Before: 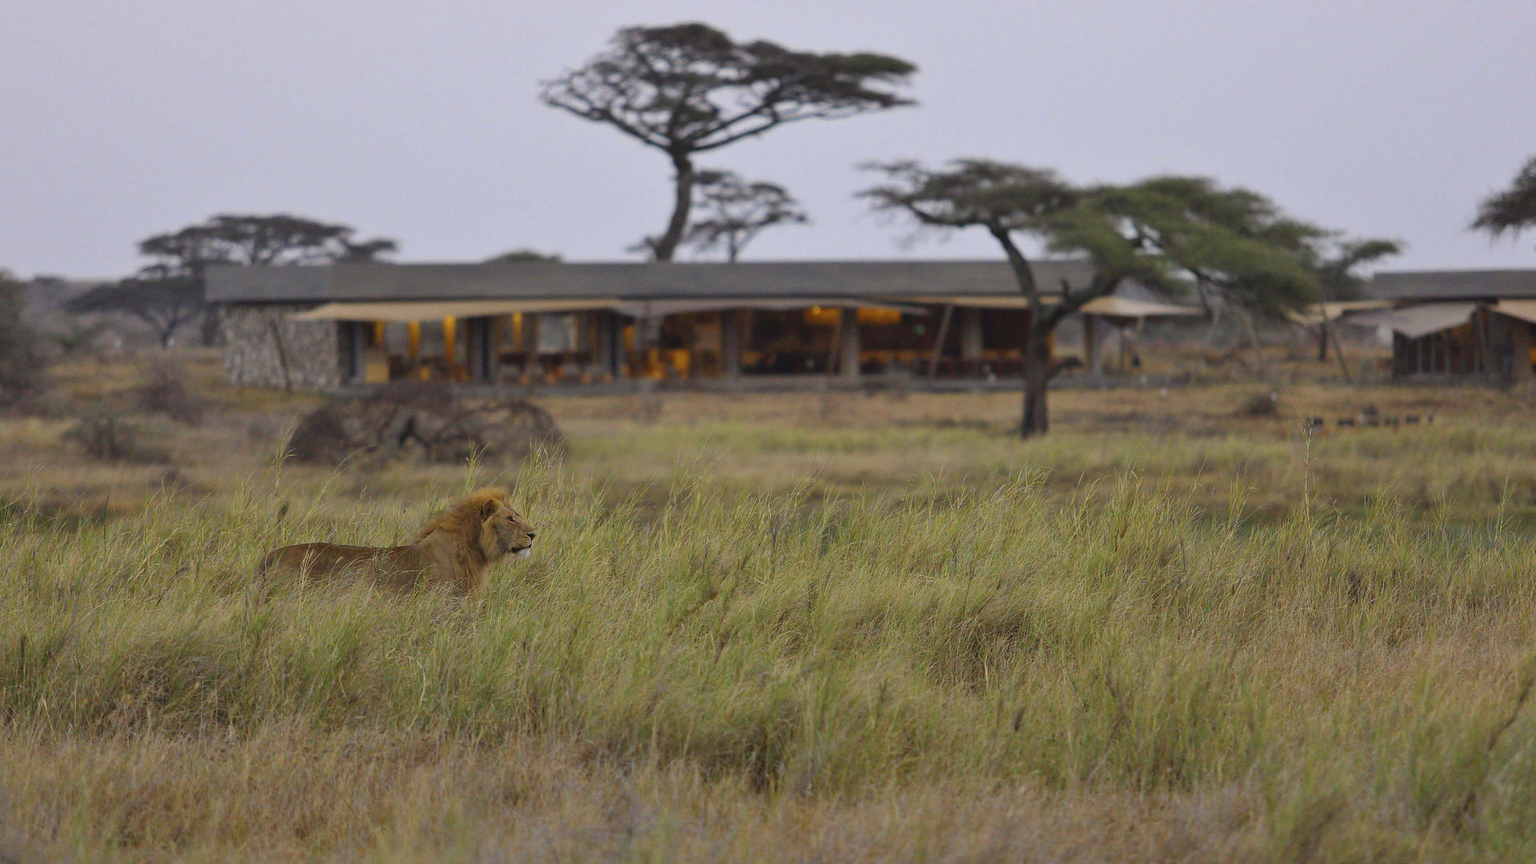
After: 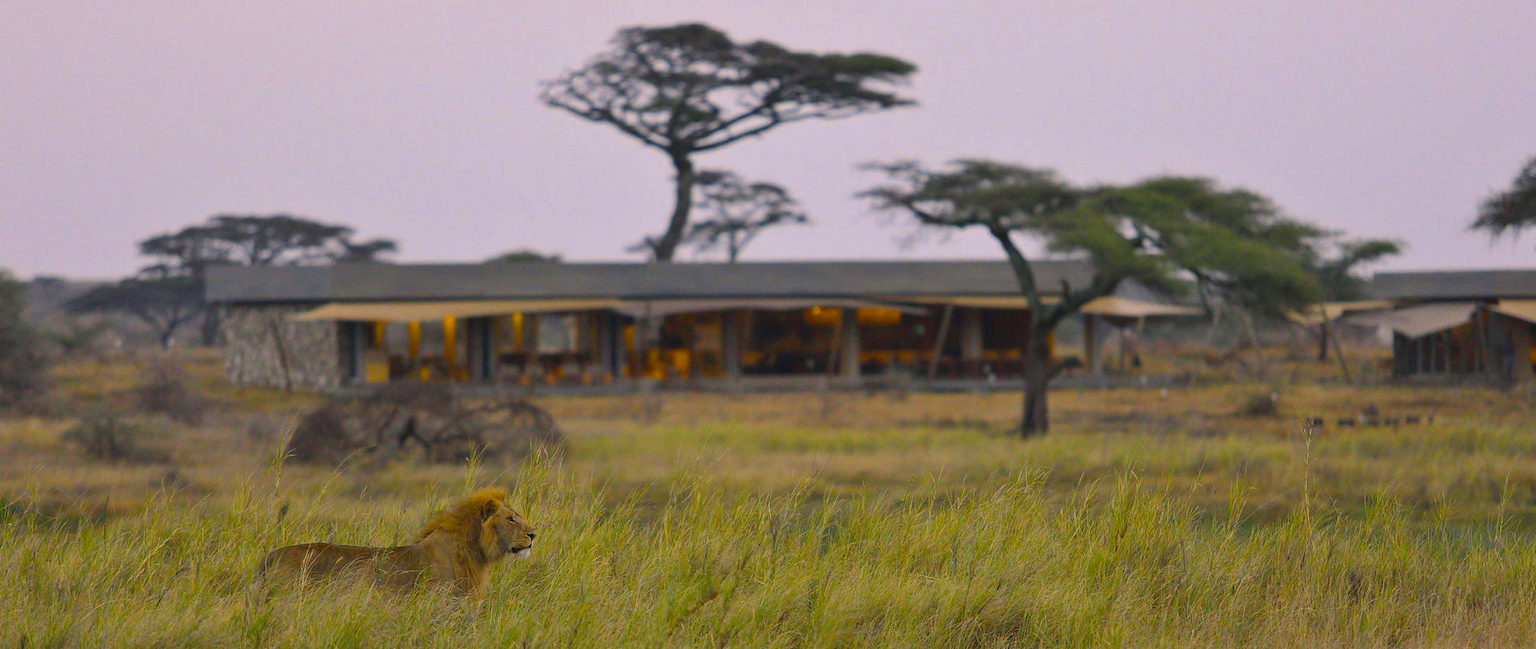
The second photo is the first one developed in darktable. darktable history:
crop: bottom 24.766%
color balance rgb: power › chroma 0.521%, power › hue 215.08°, highlights gain › chroma 3.161%, highlights gain › hue 54.84°, perceptual saturation grading › global saturation 33.205%, global vibrance 20%
